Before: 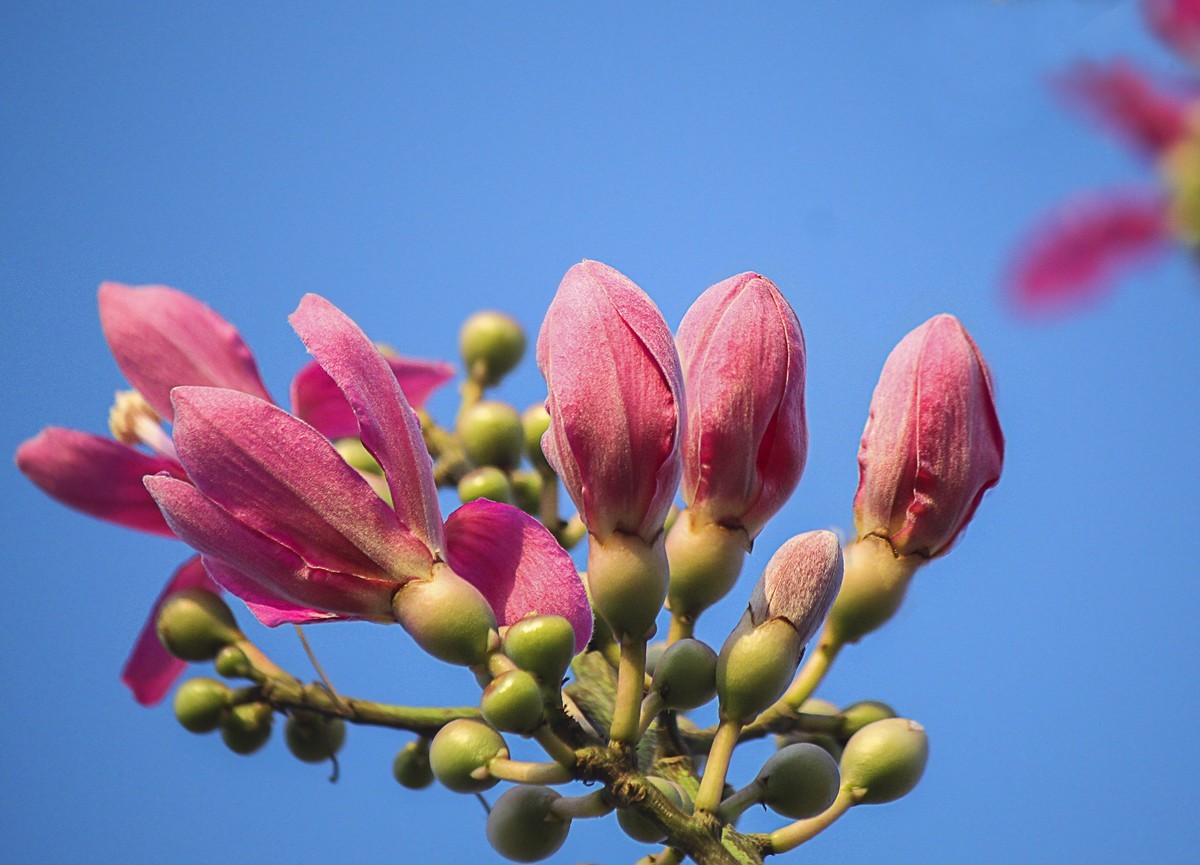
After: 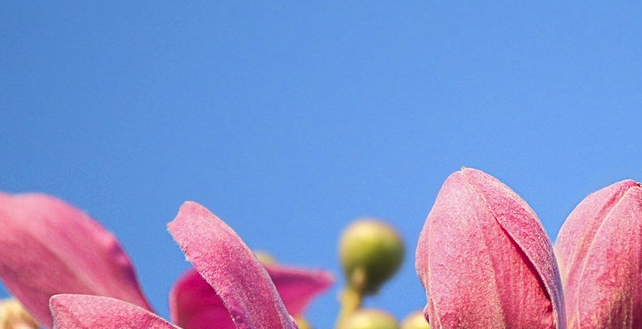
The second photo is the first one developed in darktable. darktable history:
crop: left 10.124%, top 10.652%, right 36.312%, bottom 51.221%
contrast brightness saturation: contrast 0.084, saturation 0.023
